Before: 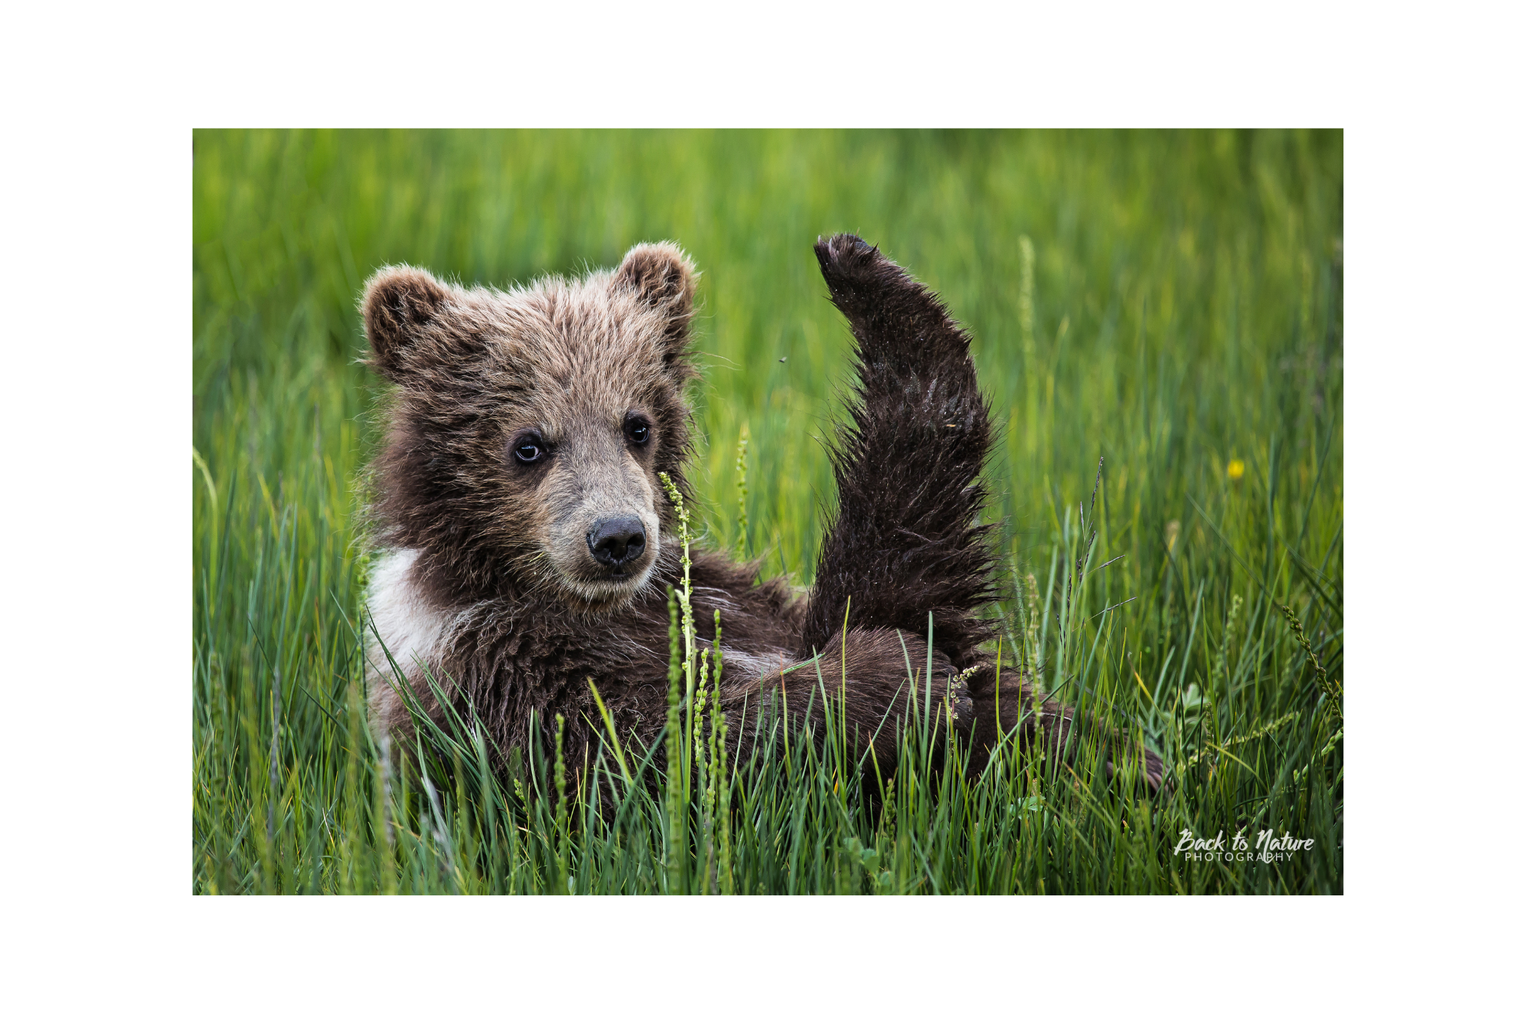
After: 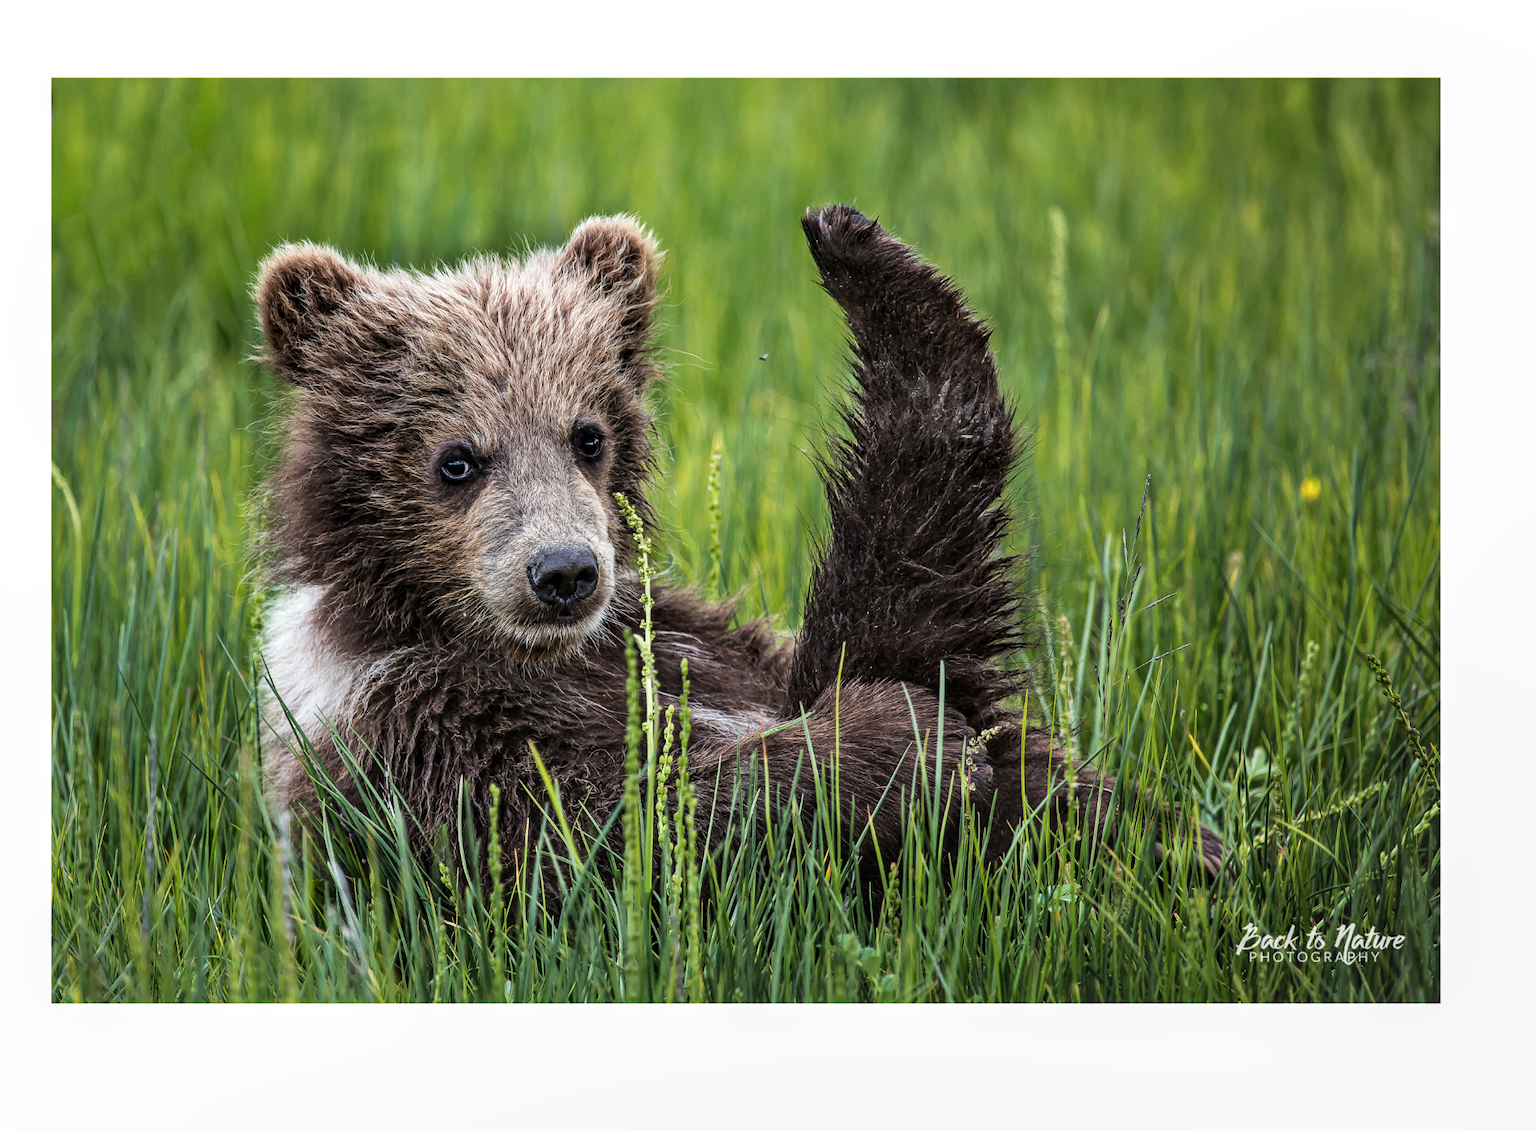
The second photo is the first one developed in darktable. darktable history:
local contrast: on, module defaults
crop: left 9.807%, top 6.259%, right 7.334%, bottom 2.177%
